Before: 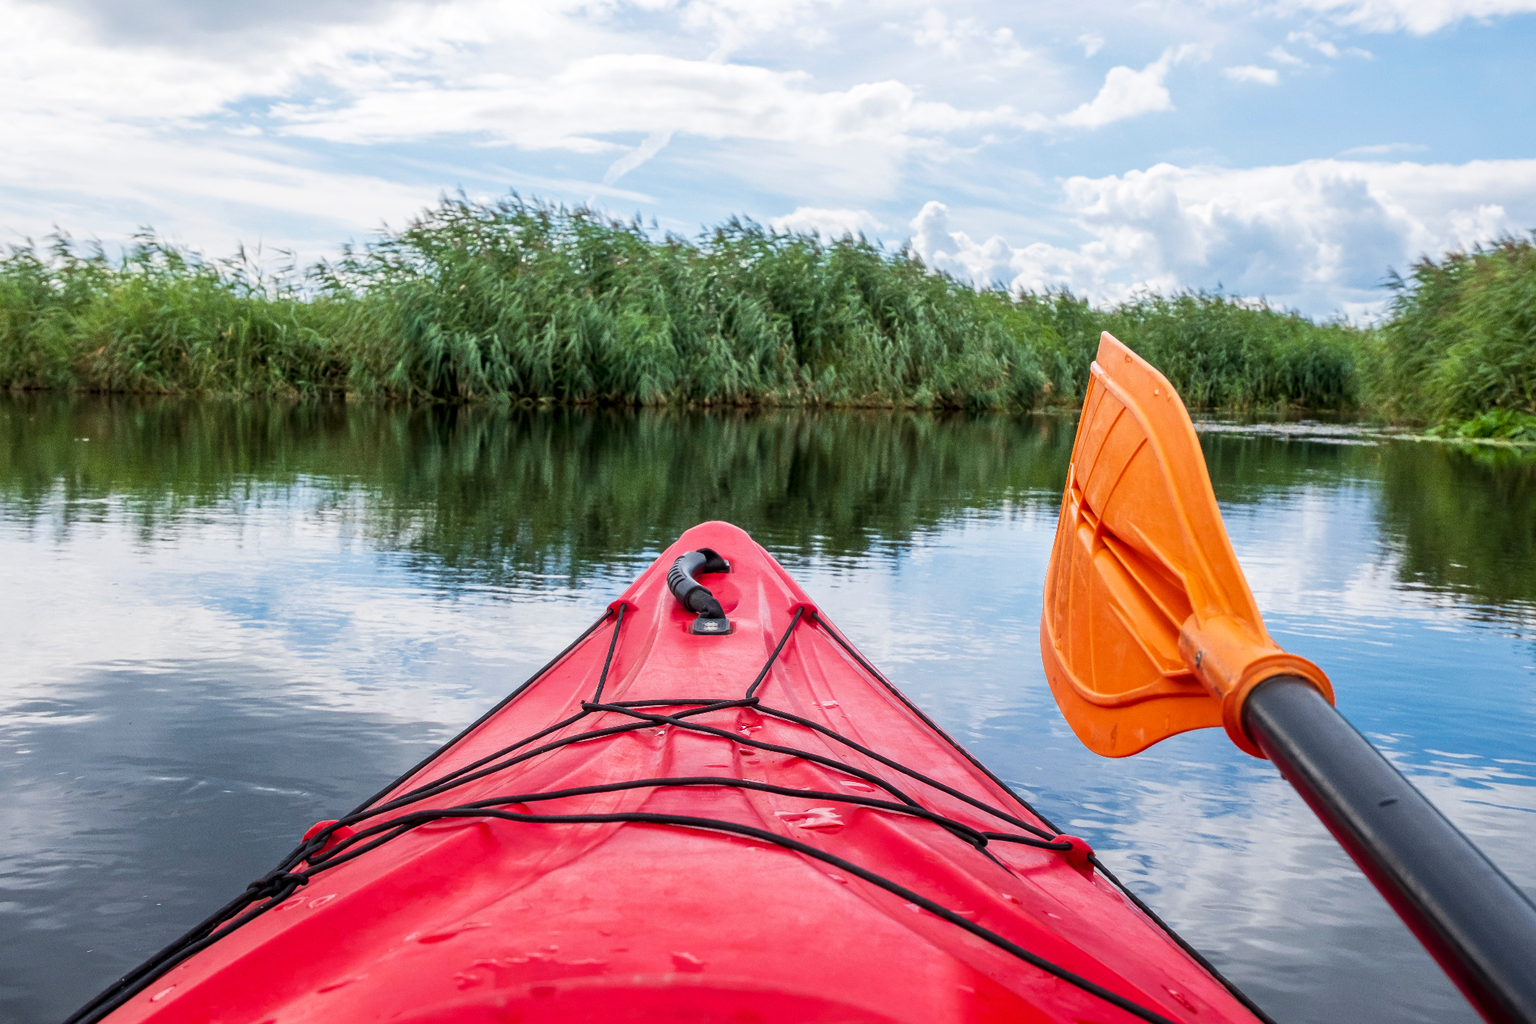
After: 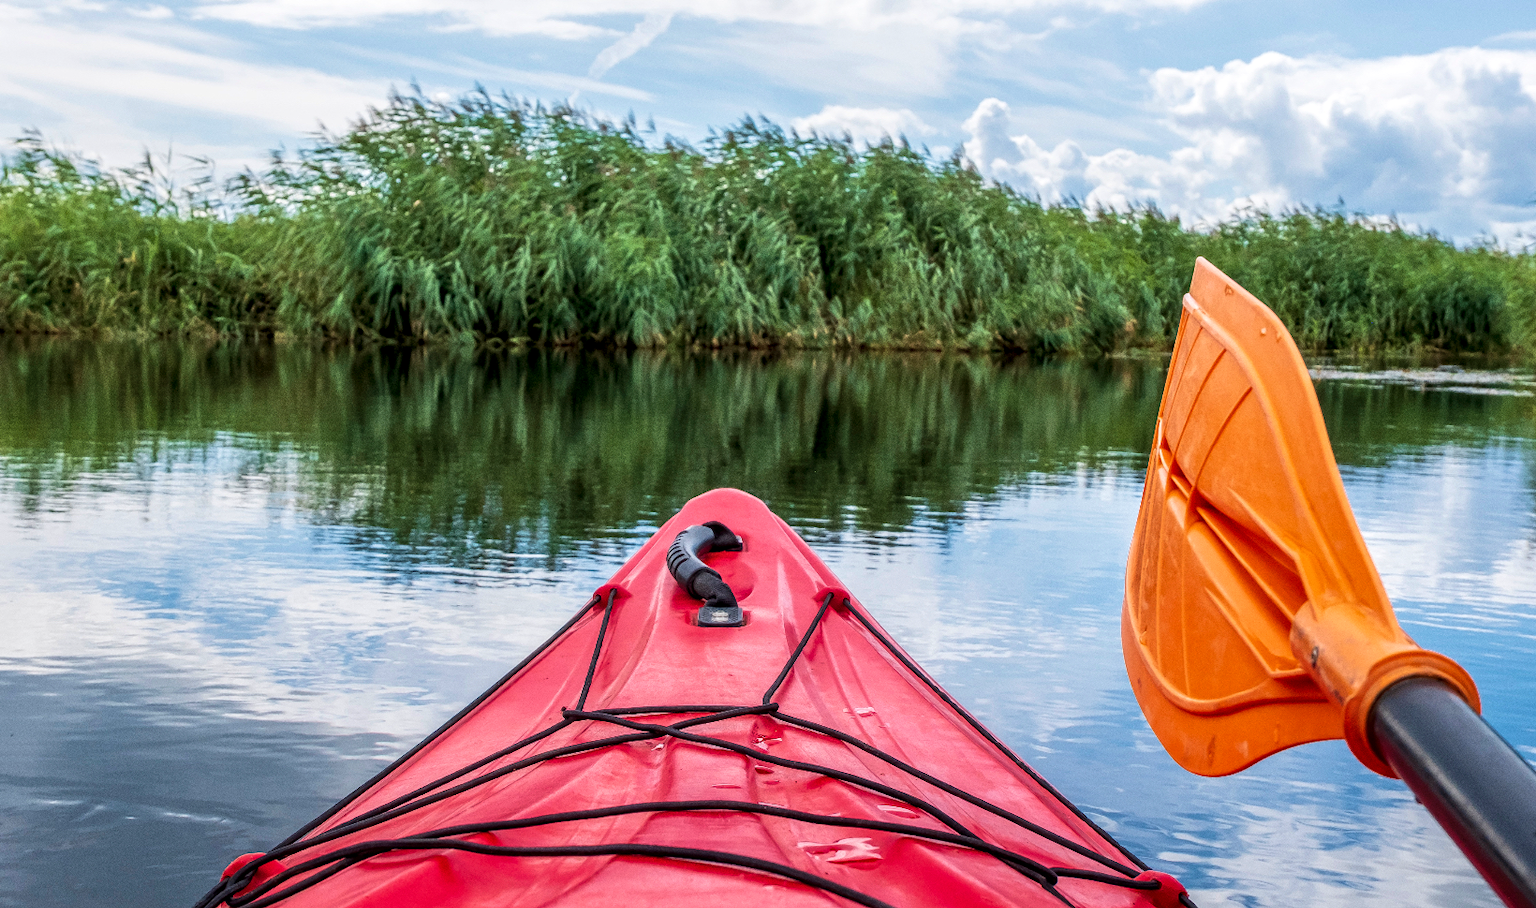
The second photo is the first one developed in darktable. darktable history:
local contrast: on, module defaults
crop: left 7.856%, top 11.836%, right 10.12%, bottom 15.387%
velvia: on, module defaults
